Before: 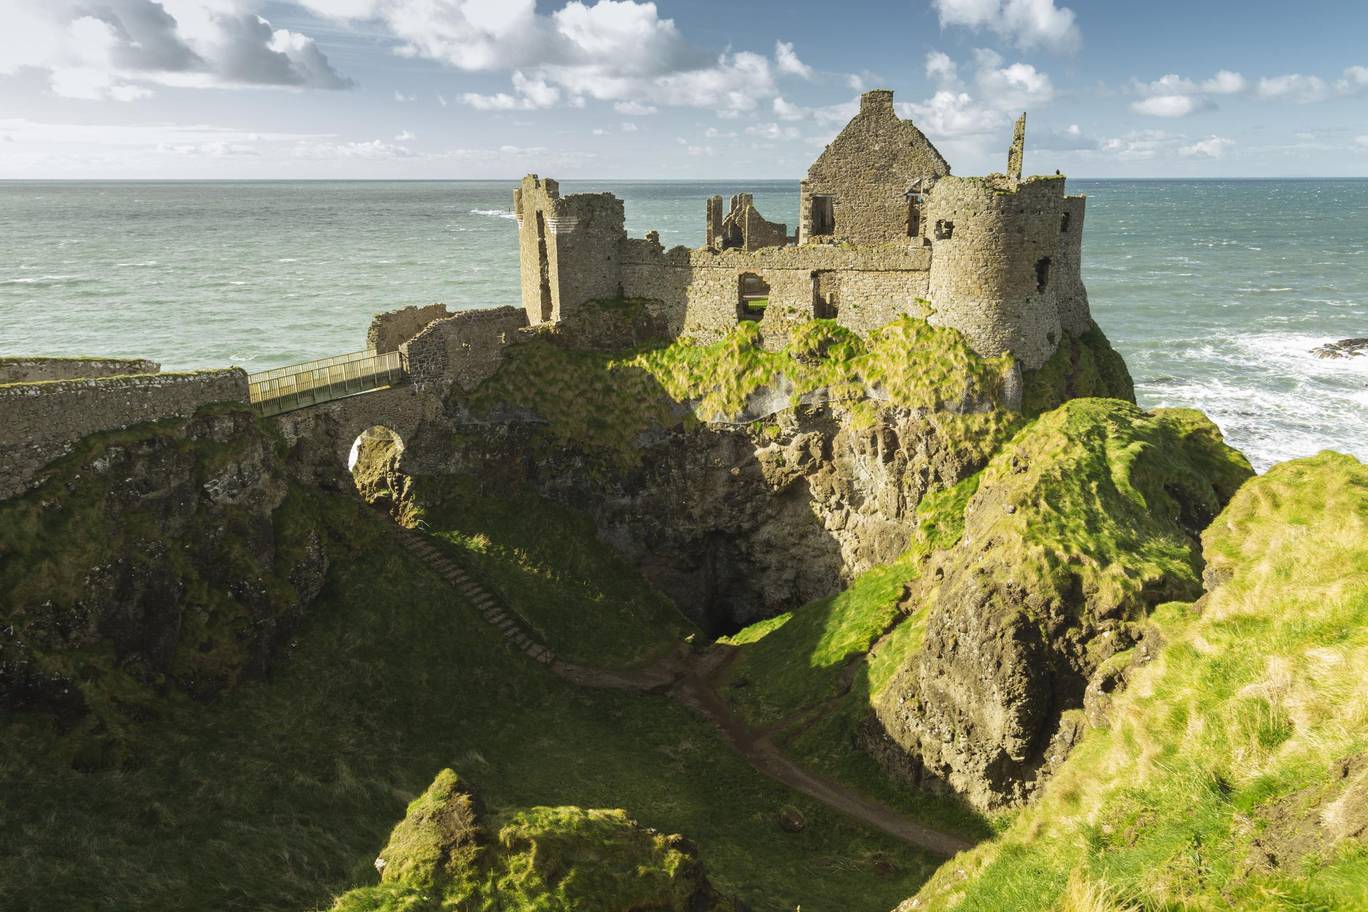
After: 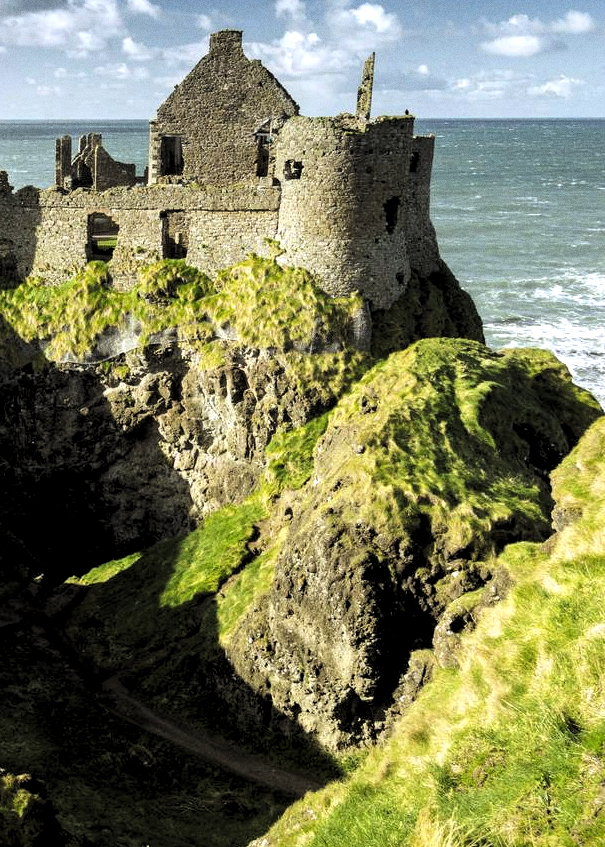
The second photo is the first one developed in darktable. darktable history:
grain: on, module defaults
crop: left 47.628%, top 6.643%, right 7.874%
white balance: red 0.974, blue 1.044
levels: levels [0.182, 0.542, 0.902]
